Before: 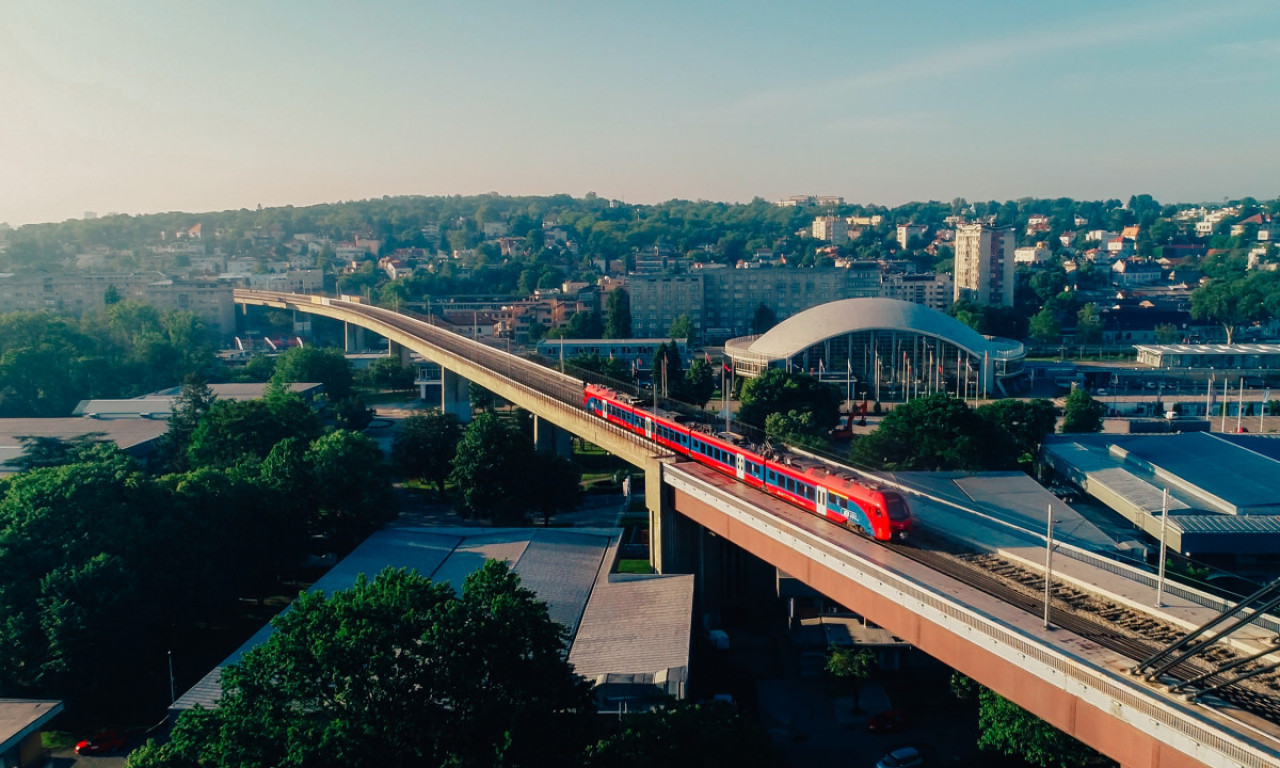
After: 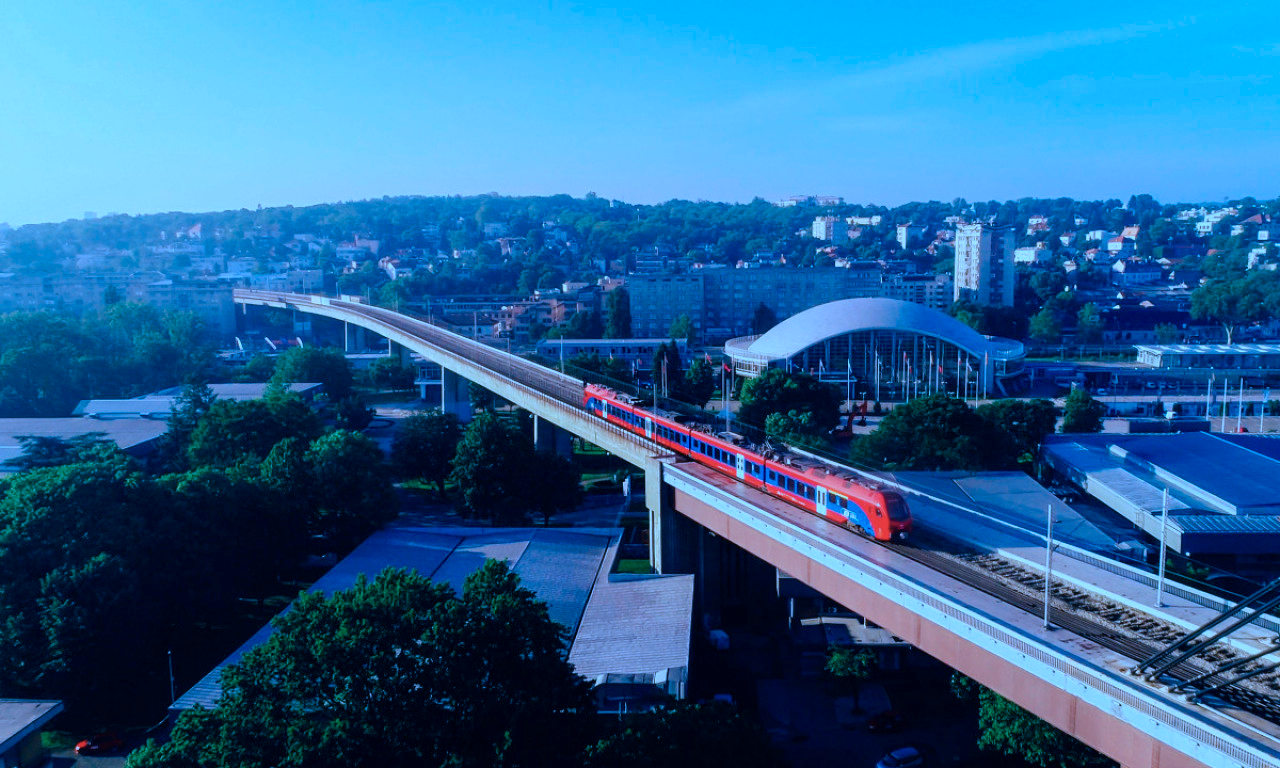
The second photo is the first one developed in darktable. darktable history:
color calibration: illuminant as shot in camera, x 0.462, y 0.419, temperature 2653.87 K, saturation algorithm version 1 (2020)
exposure: black level correction 0.001, compensate highlight preservation false
